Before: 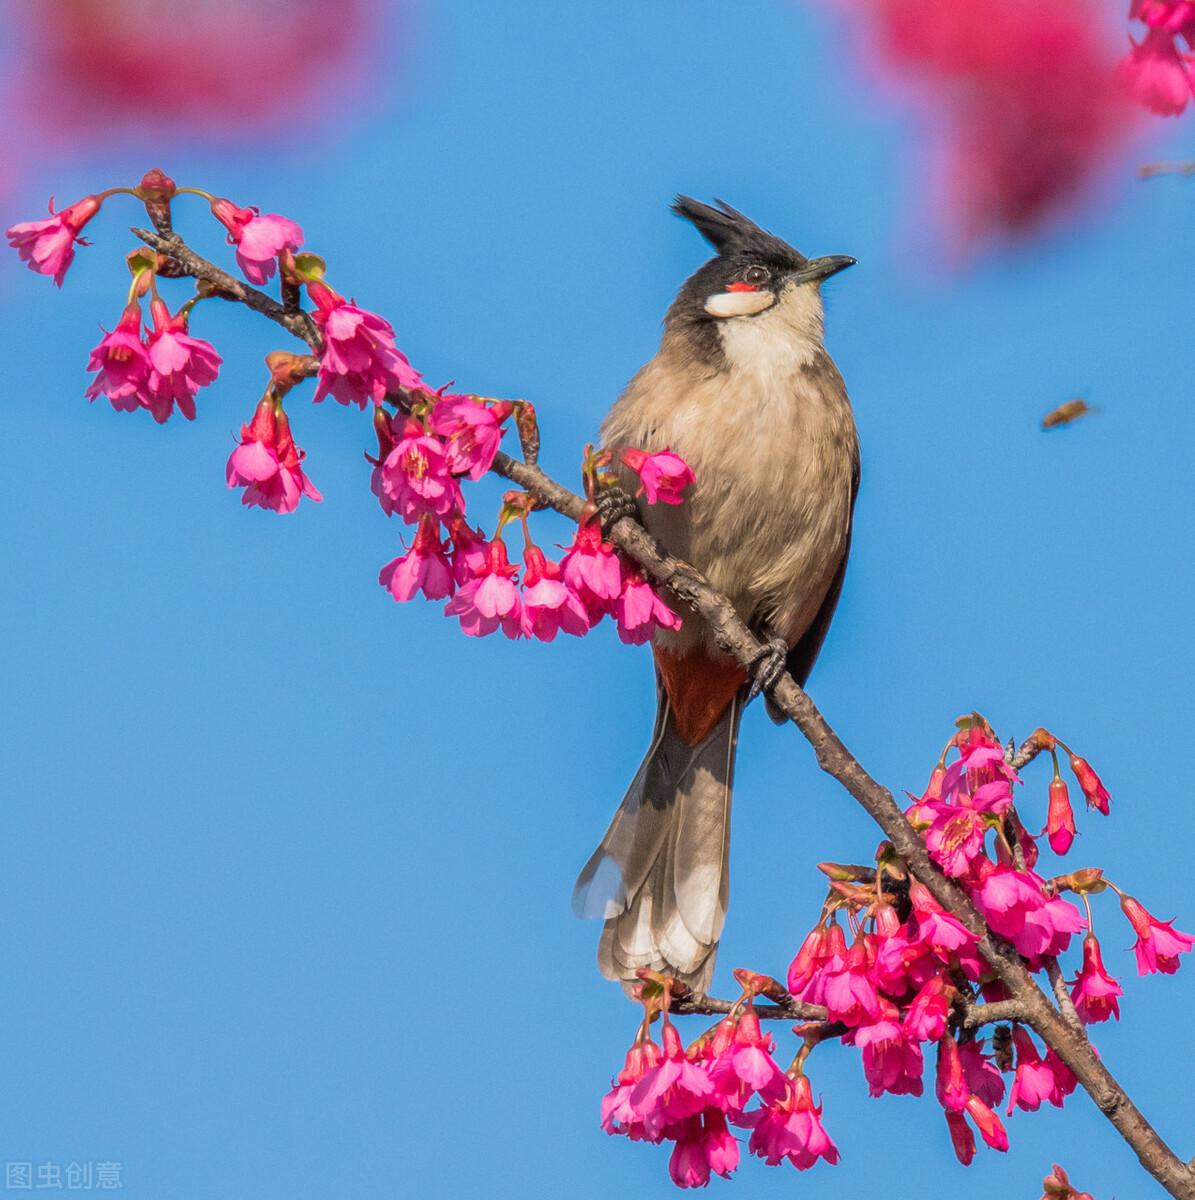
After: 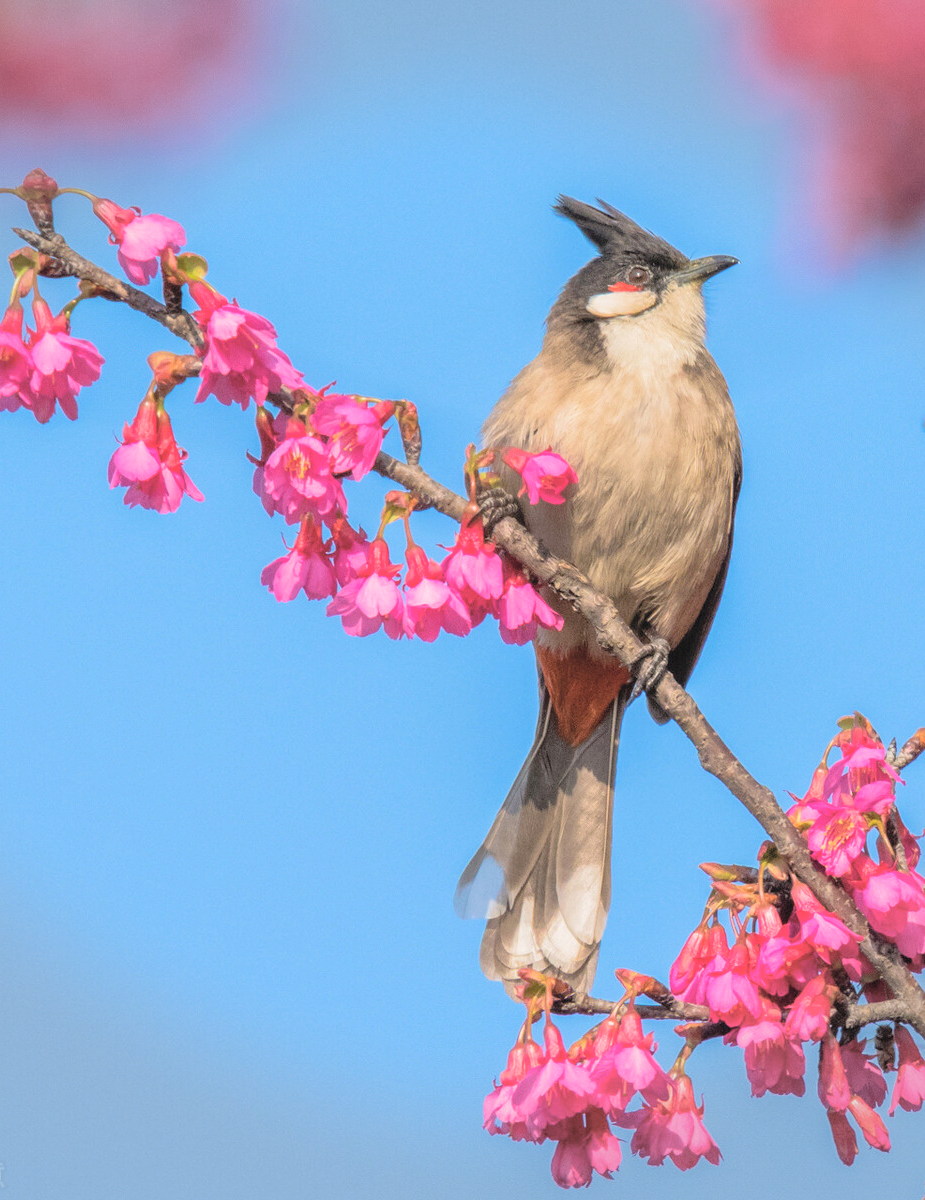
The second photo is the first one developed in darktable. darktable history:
crop: left 9.88%, right 12.664%
contrast brightness saturation: brightness 0.28
vignetting: fall-off start 91%, fall-off radius 39.39%, brightness -0.182, saturation -0.3, width/height ratio 1.219, shape 1.3, dithering 8-bit output, unbound false
